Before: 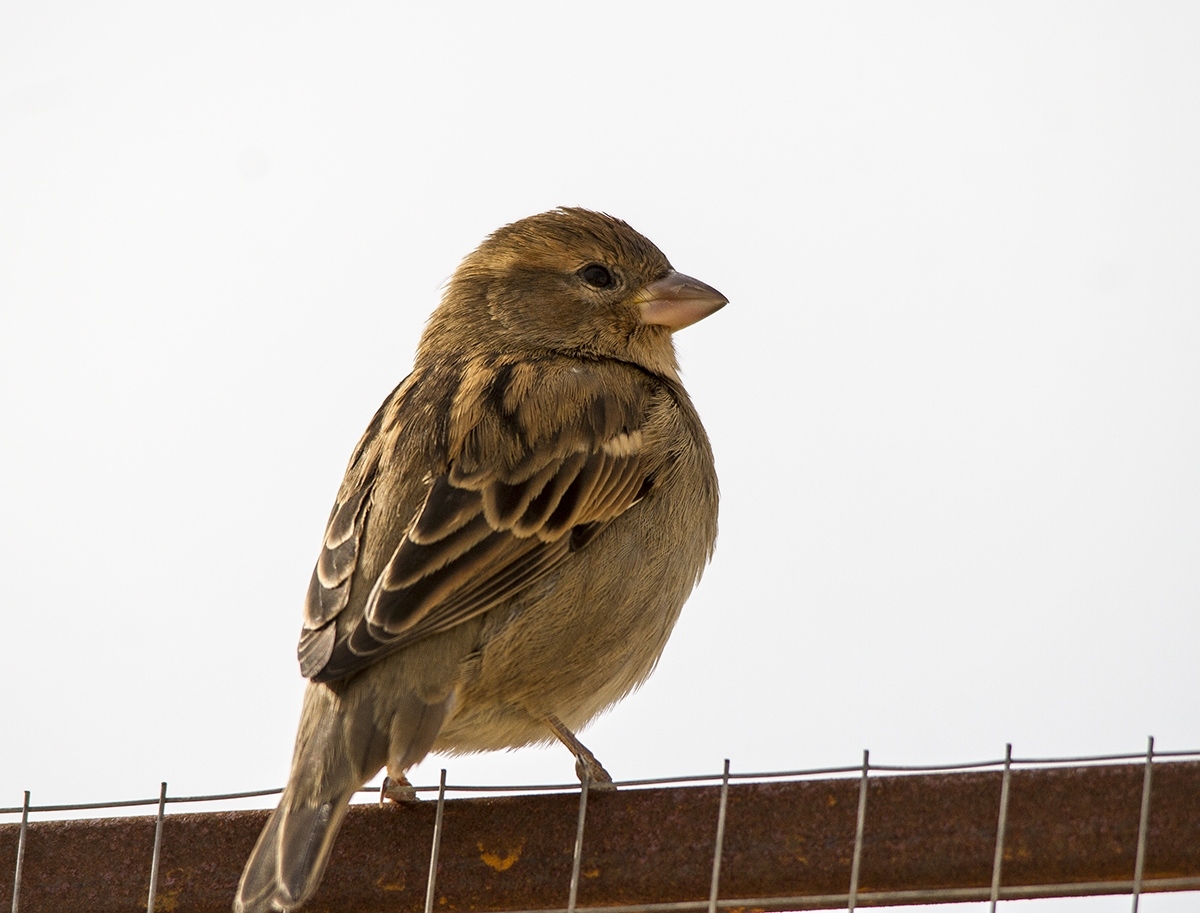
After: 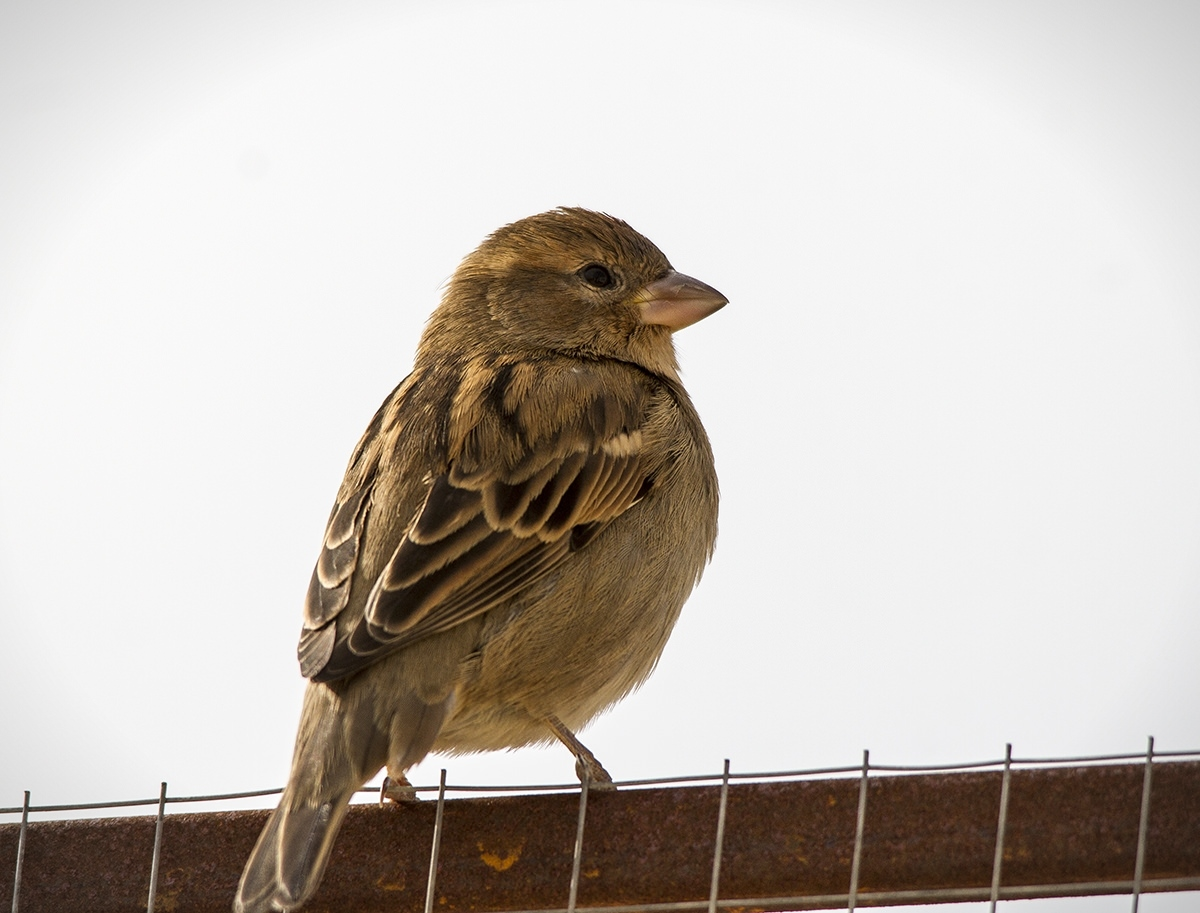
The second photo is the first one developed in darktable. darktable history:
vignetting: fall-off start 99.48%, fall-off radius 65.06%, automatic ratio true
